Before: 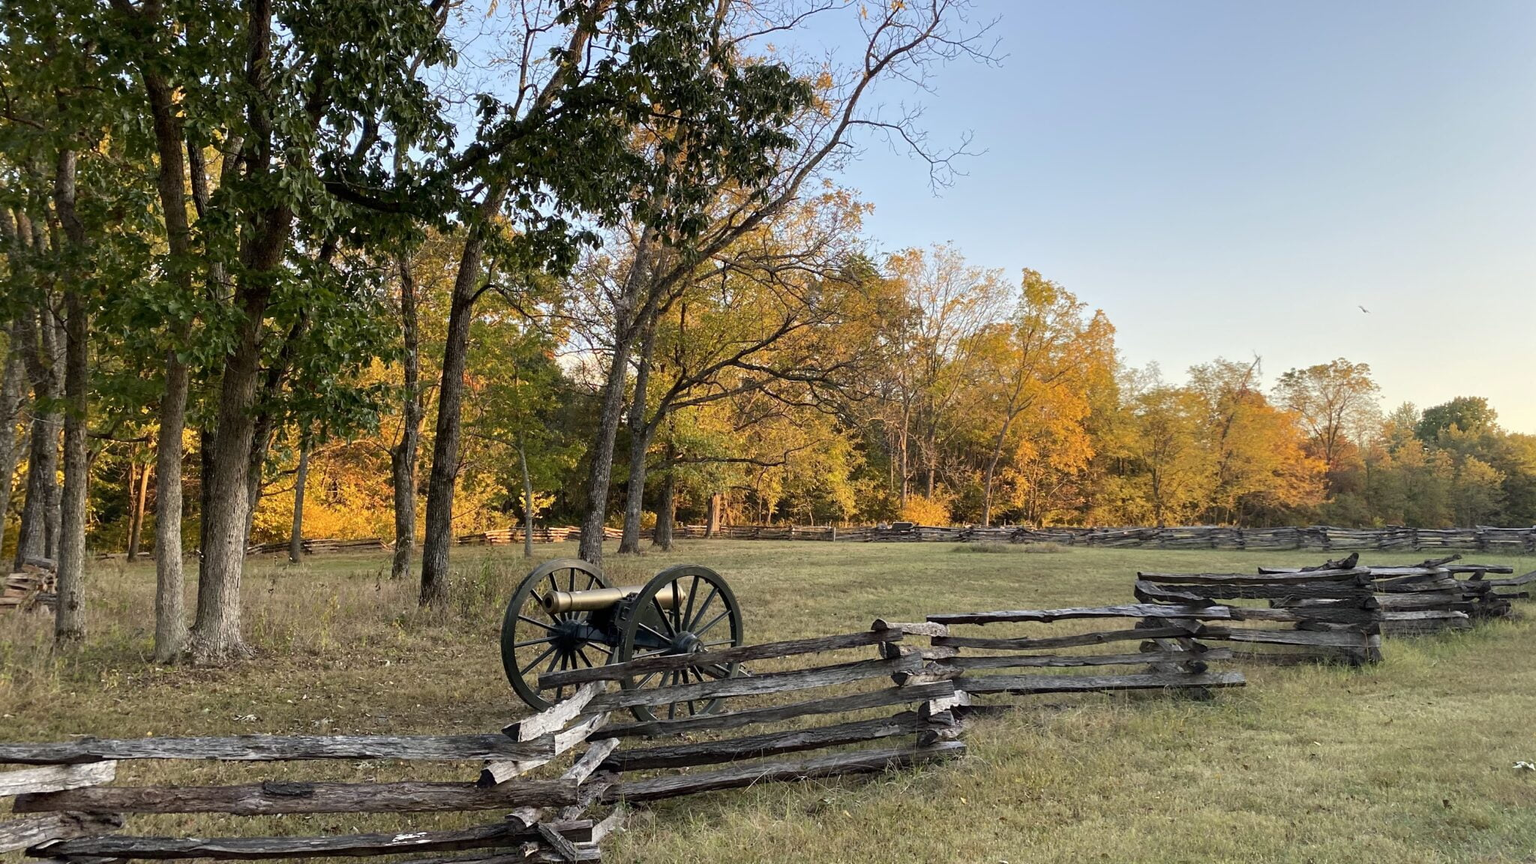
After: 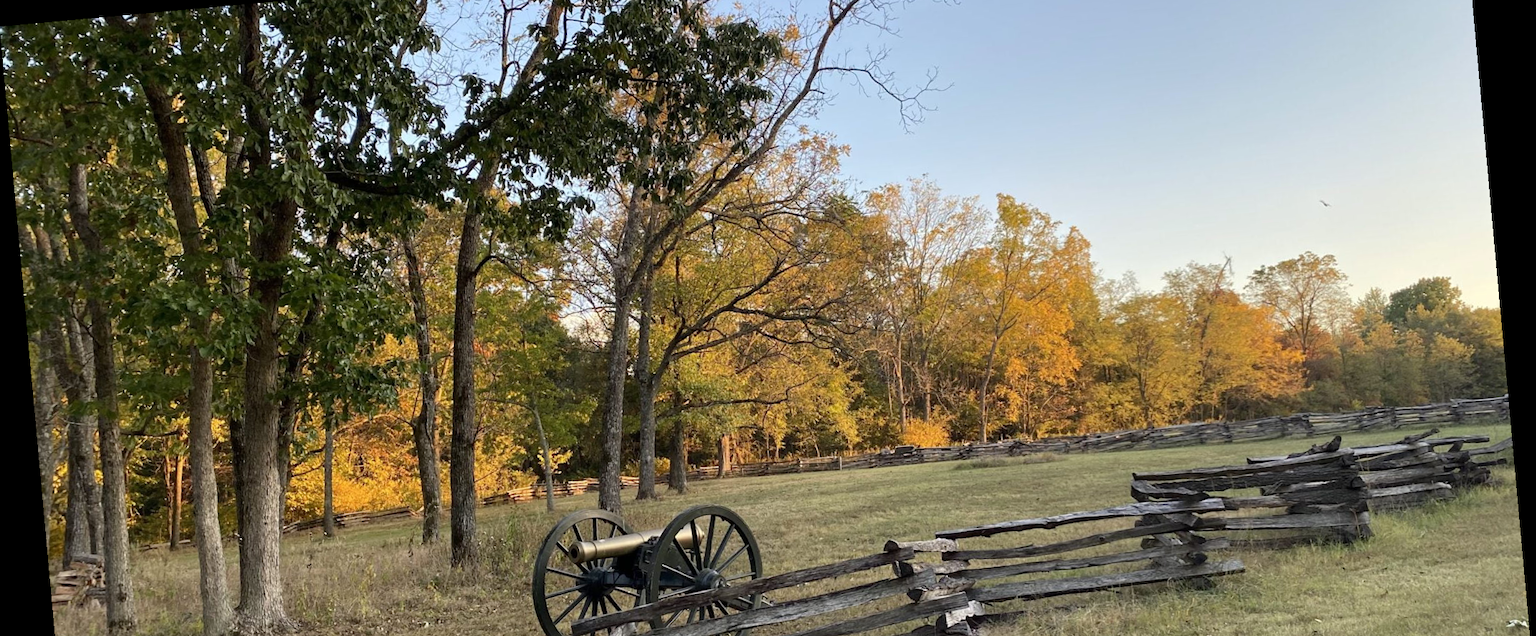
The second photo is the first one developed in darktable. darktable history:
rotate and perspective: rotation -5.2°, automatic cropping off
tone equalizer: on, module defaults
crop: top 11.166%, bottom 22.168%
